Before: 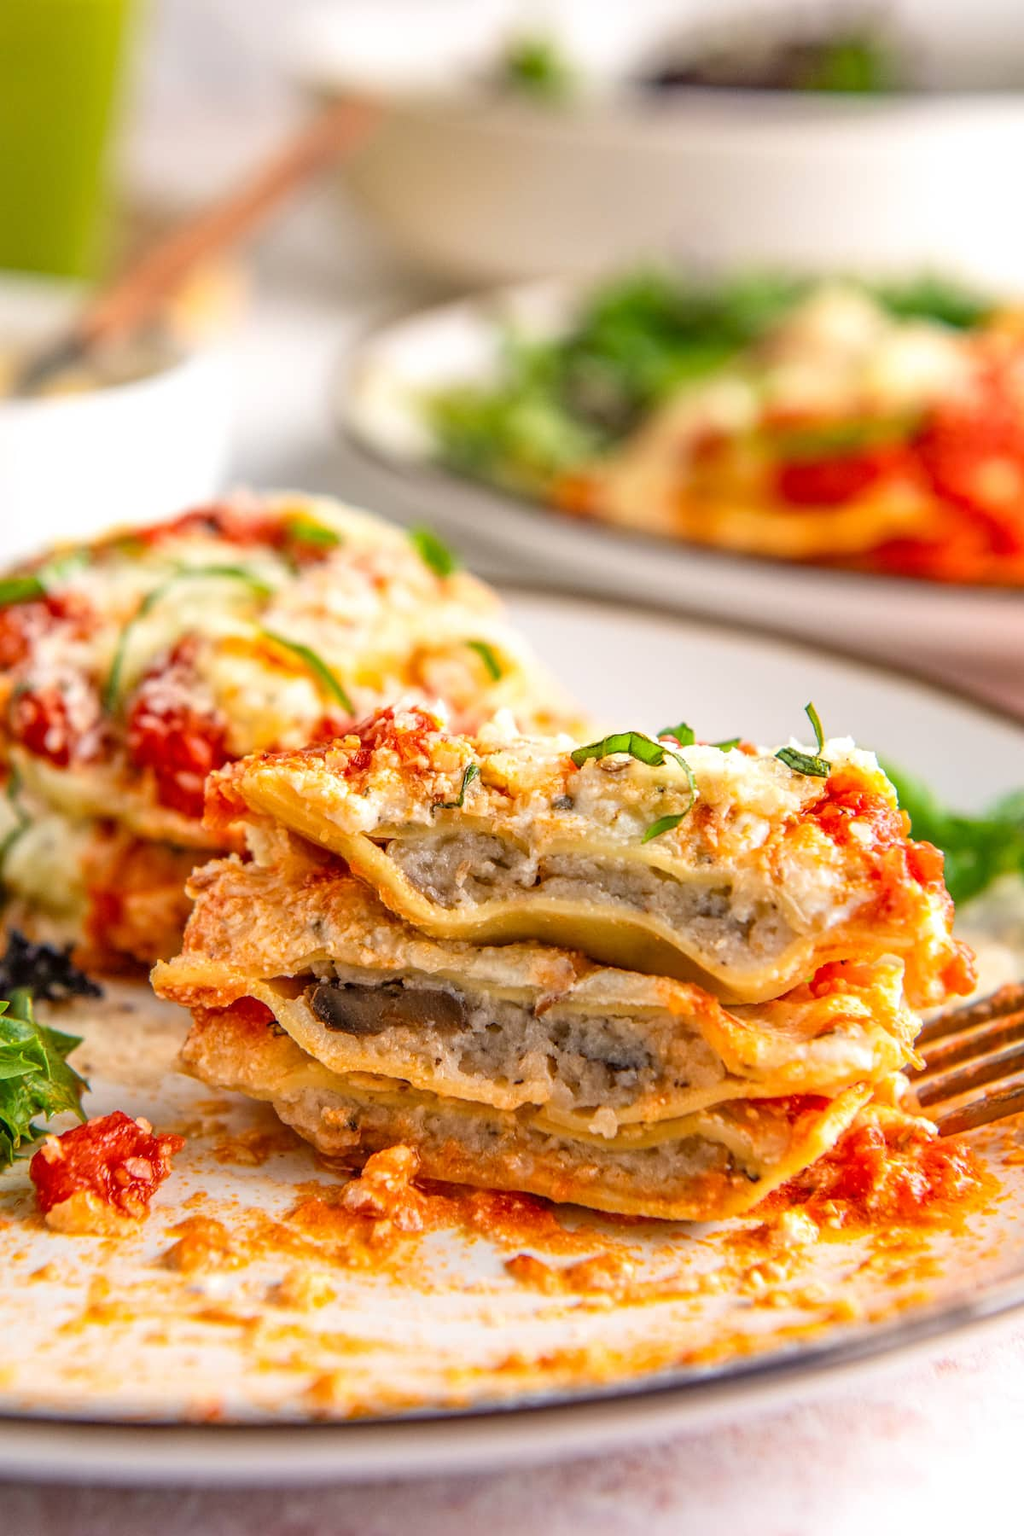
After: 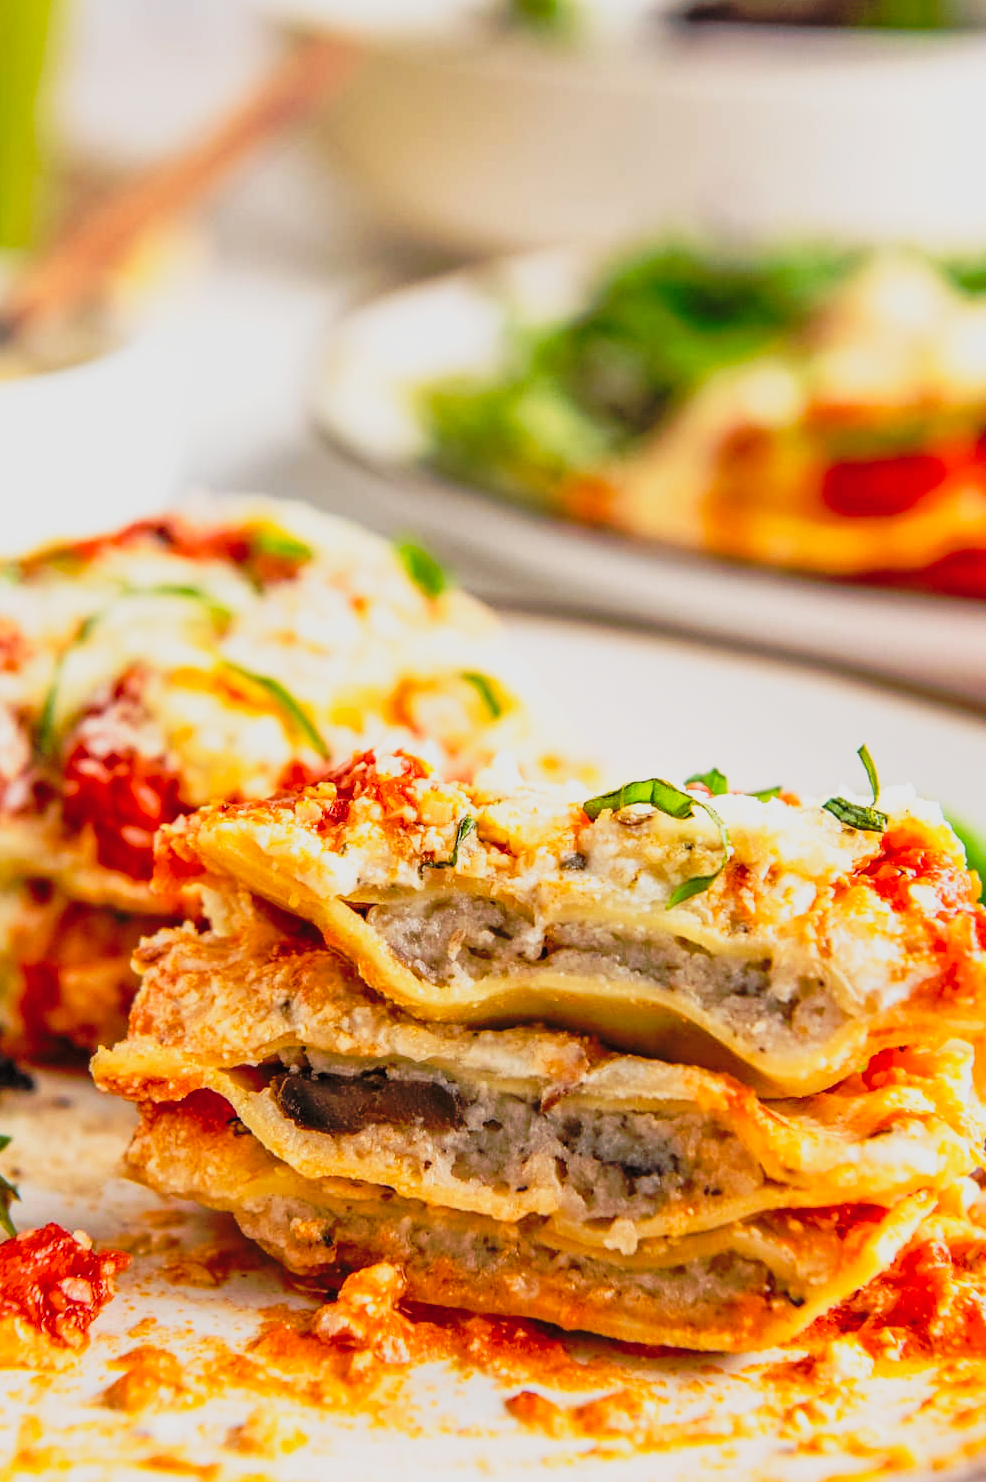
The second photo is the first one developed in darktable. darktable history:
crop and rotate: left 7.174%, top 4.419%, right 10.629%, bottom 13.239%
levels: white 99.94%, levels [0.026, 0.507, 0.987]
tone curve: curves: ch0 [(0, 0.032) (0.094, 0.08) (0.265, 0.208) (0.41, 0.417) (0.498, 0.496) (0.638, 0.673) (0.819, 0.841) (0.96, 0.899)]; ch1 [(0, 0) (0.161, 0.092) (0.37, 0.302) (0.417, 0.434) (0.495, 0.498) (0.576, 0.589) (0.725, 0.765) (1, 1)]; ch2 [(0, 0) (0.352, 0.403) (0.45, 0.469) (0.521, 0.515) (0.59, 0.579) (1, 1)], preserve colors none
